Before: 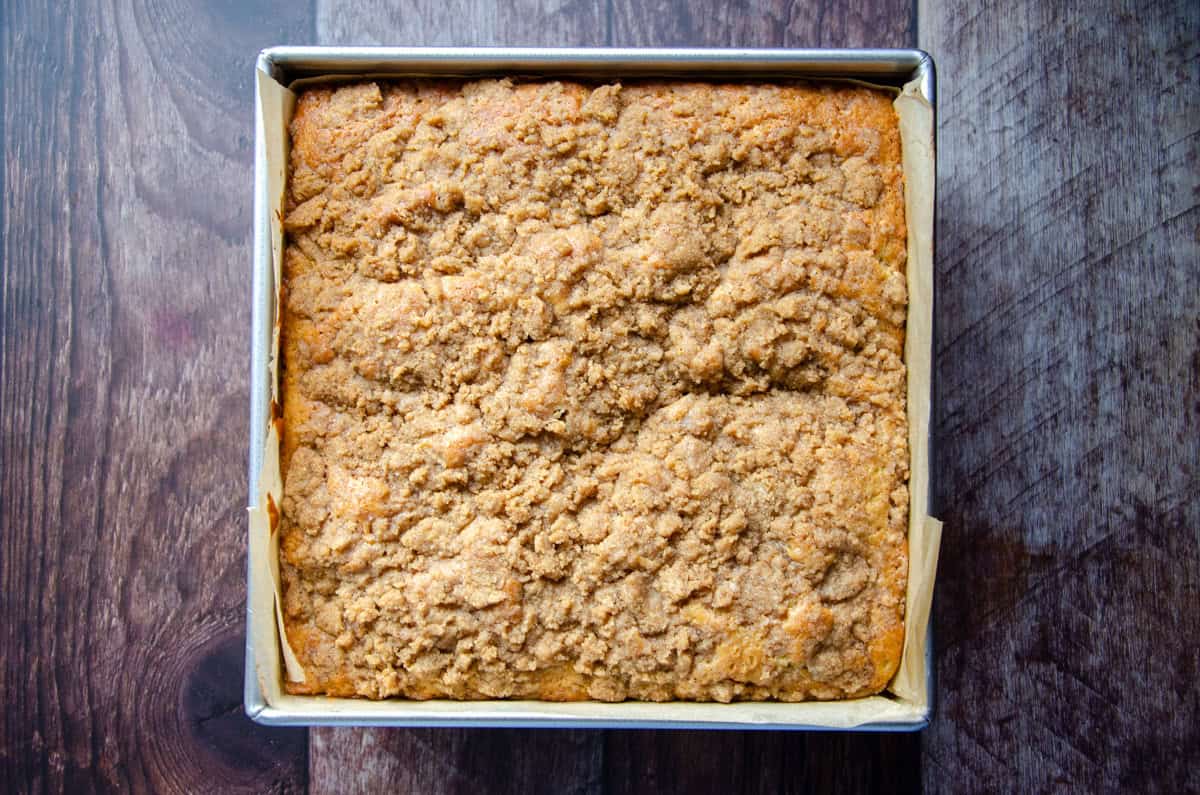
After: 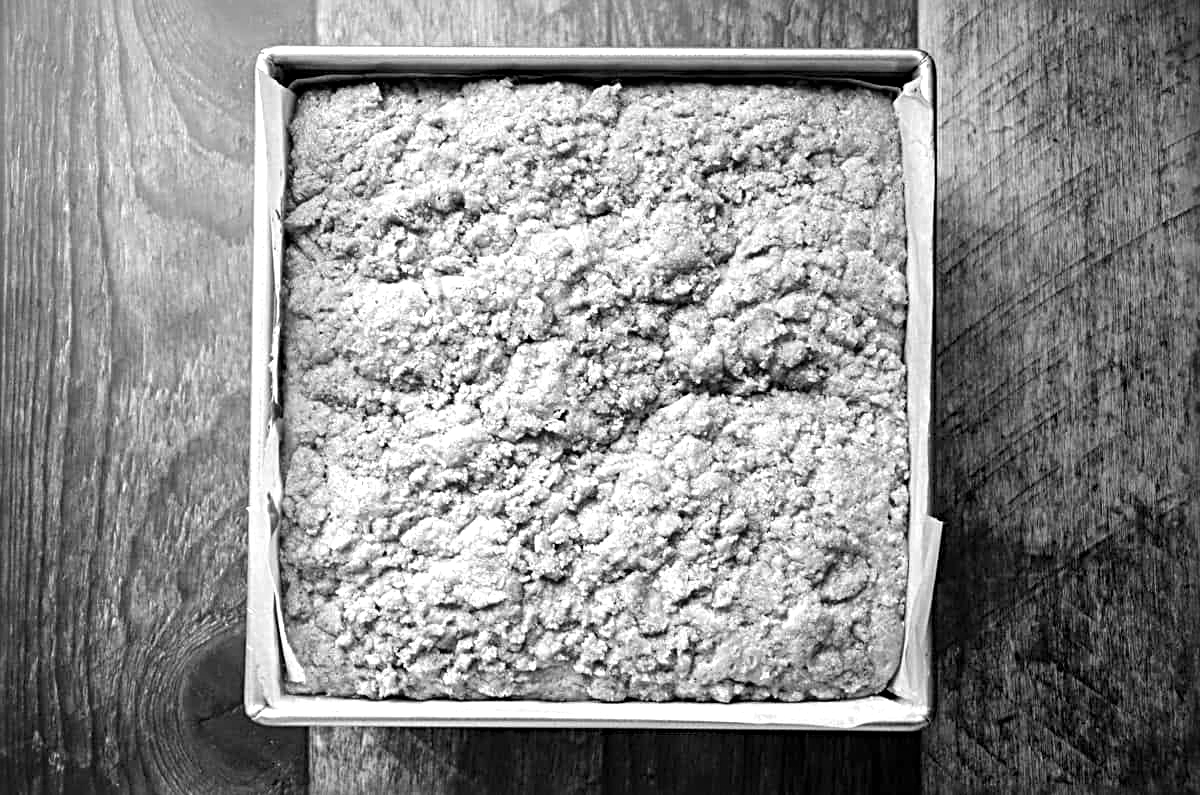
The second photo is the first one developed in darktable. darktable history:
sharpen: radius 4
levels: levels [0, 0.48, 0.961]
exposure: exposure -0.041 EV, compensate highlight preservation false
white balance: red 1.004, blue 1.096
color balance rgb: perceptual saturation grading › global saturation 20%, perceptual saturation grading › highlights -50%, perceptual saturation grading › shadows 30%, perceptual brilliance grading › global brilliance 10%, perceptual brilliance grading › shadows 15%
monochrome: on, module defaults
